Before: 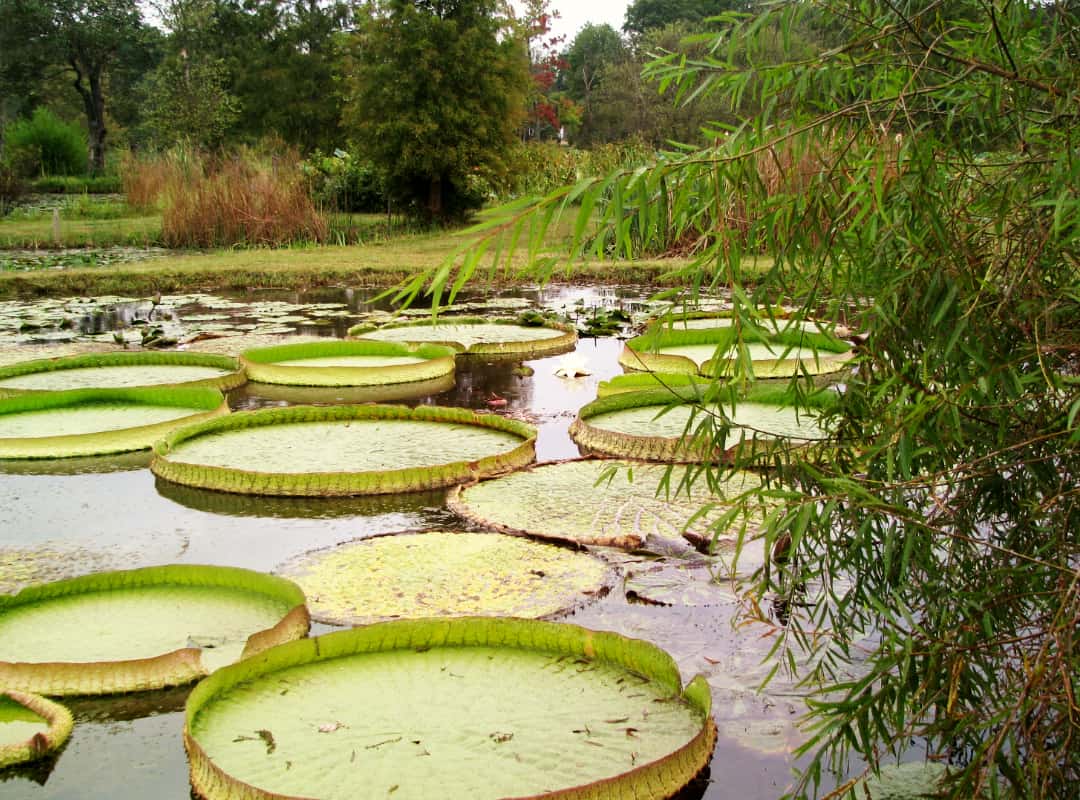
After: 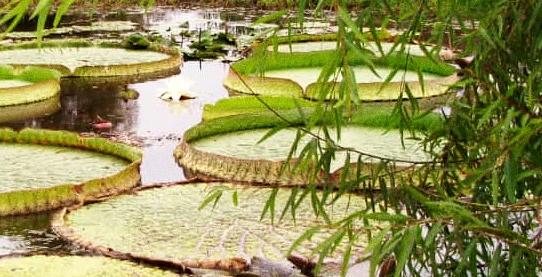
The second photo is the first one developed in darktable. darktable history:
crop: left 36.607%, top 34.735%, right 13.146%, bottom 30.611%
grain: coarseness 0.09 ISO
